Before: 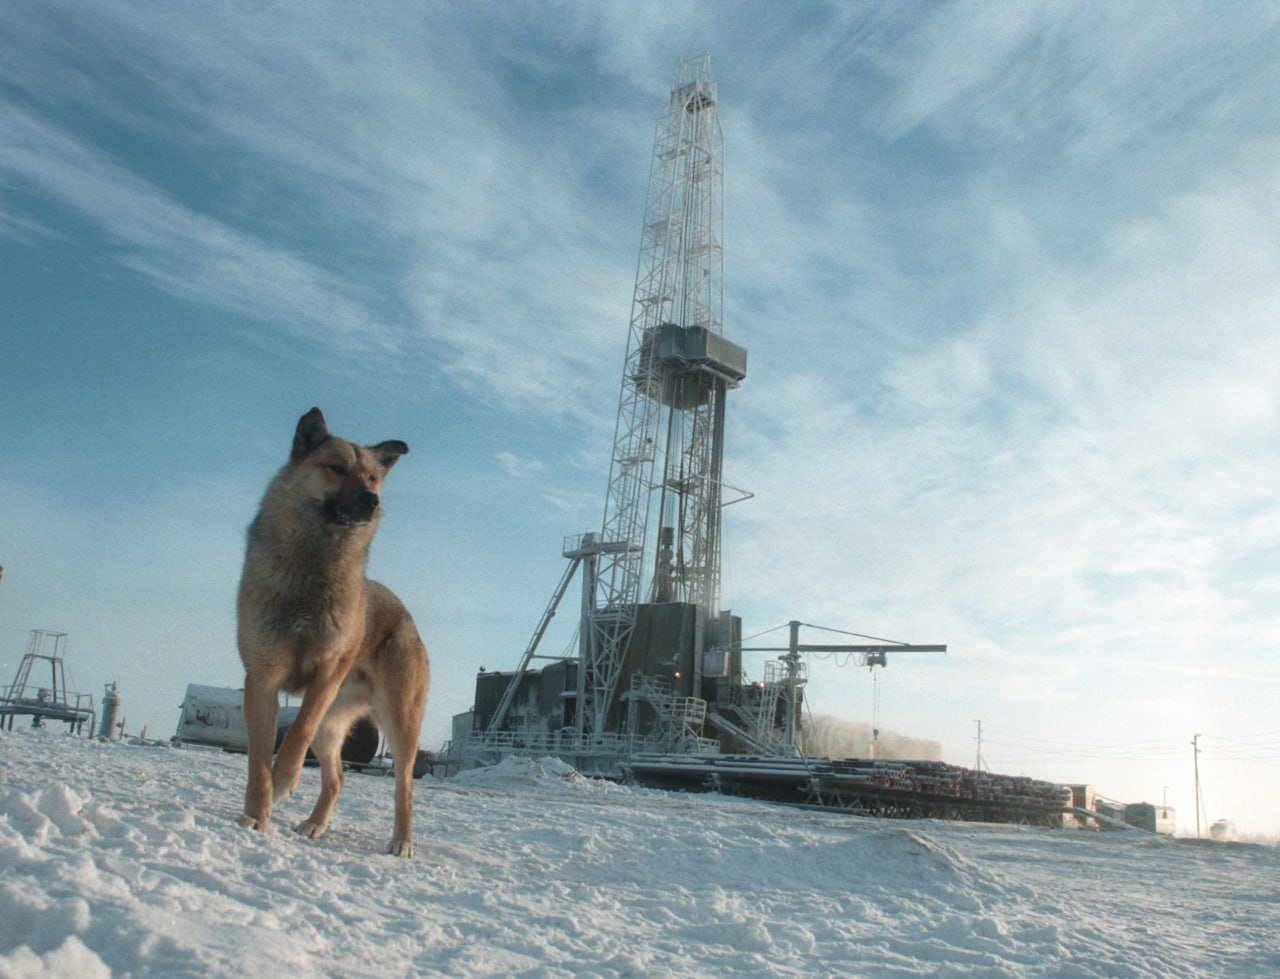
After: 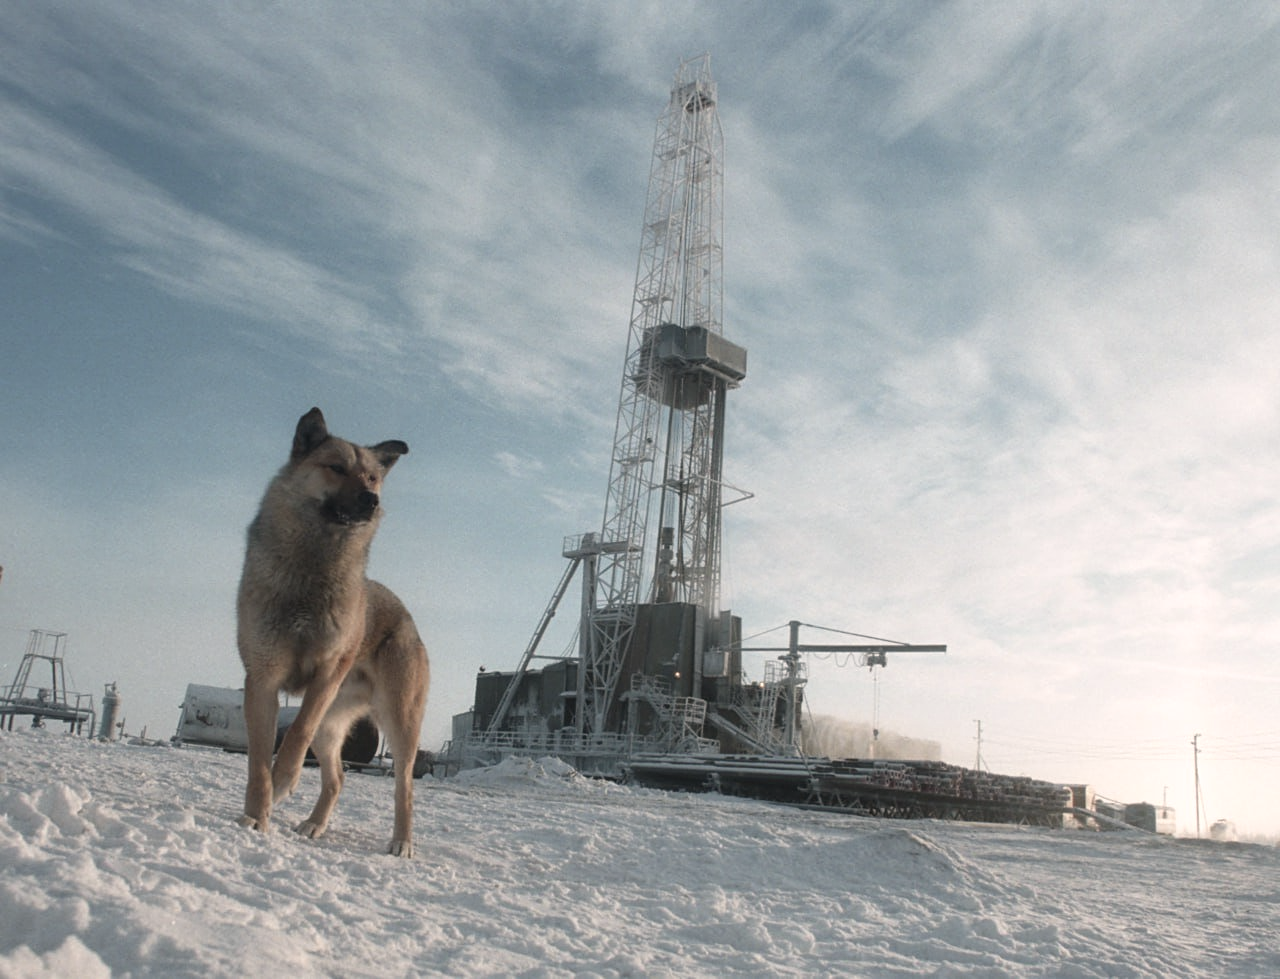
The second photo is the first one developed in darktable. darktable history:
exposure: compensate highlight preservation false
color correction: highlights a* 5.6, highlights b* 5.16, saturation 0.666
sharpen: amount 0.202
